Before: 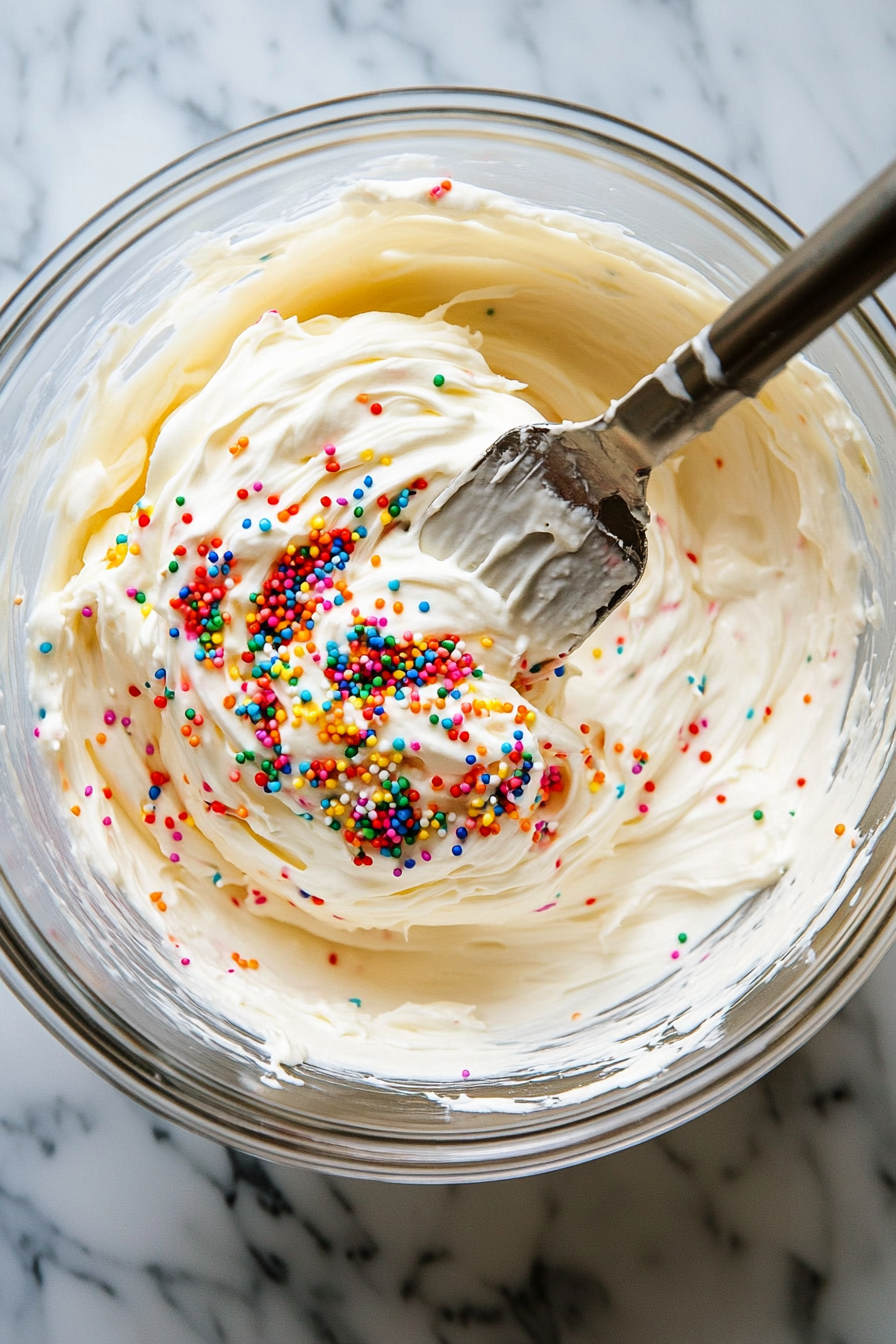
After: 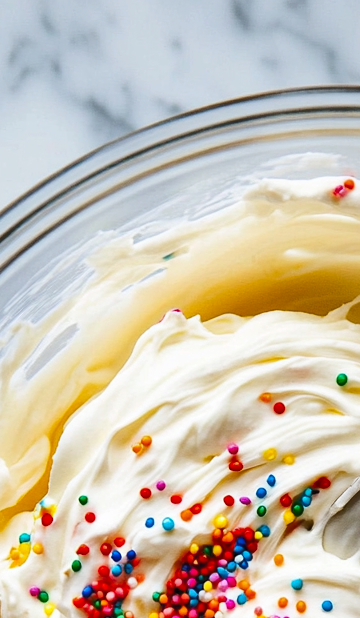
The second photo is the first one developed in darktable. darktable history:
shadows and highlights: soften with gaussian
contrast brightness saturation: brightness 0.141
crop and rotate: left 10.869%, top 0.091%, right 48.903%, bottom 53.854%
